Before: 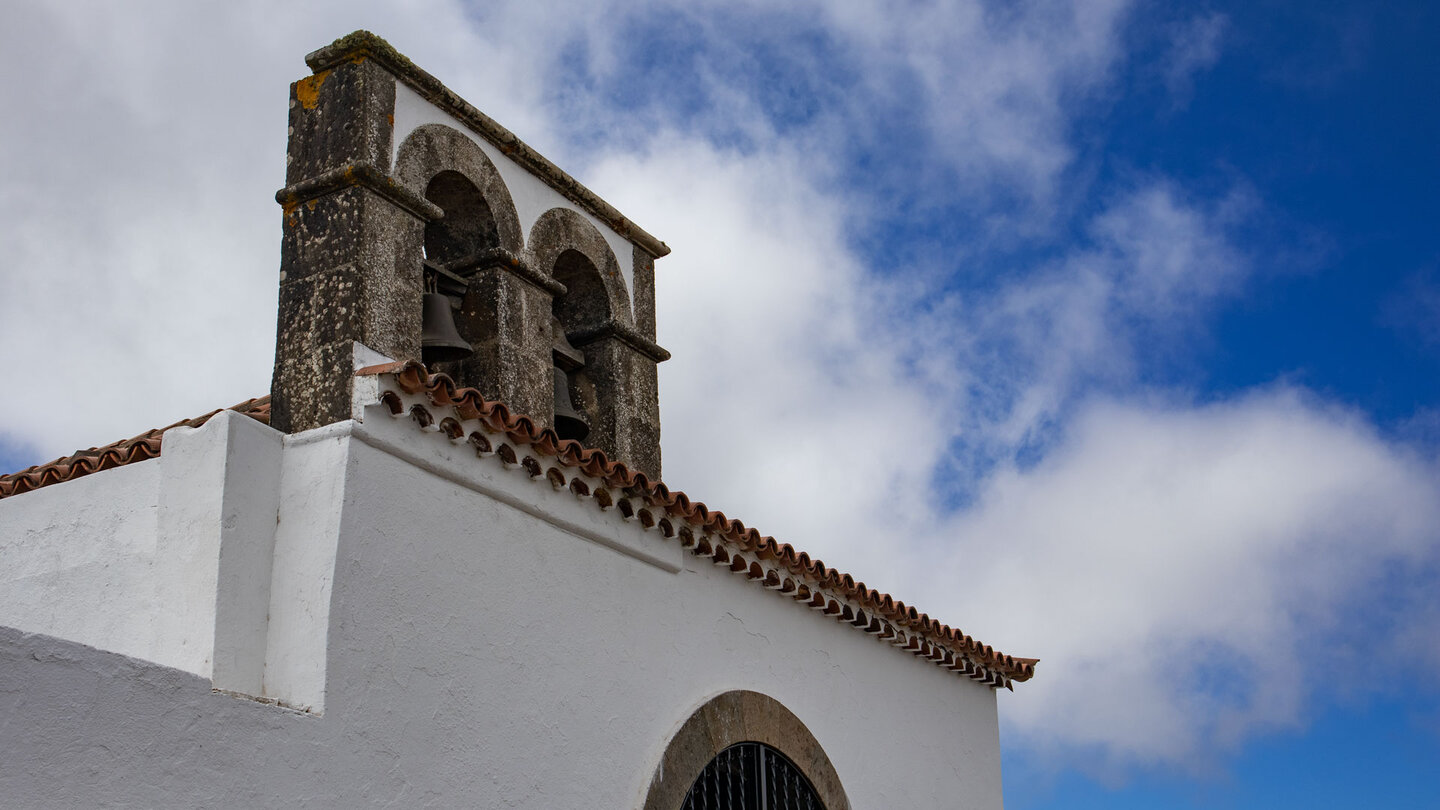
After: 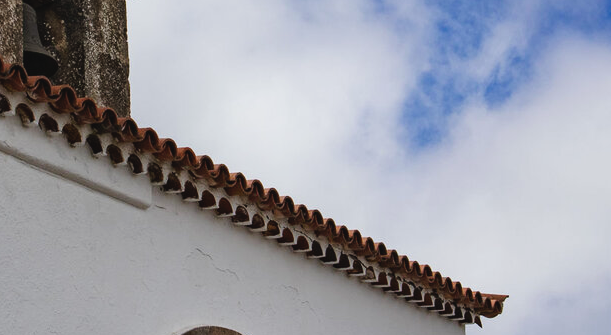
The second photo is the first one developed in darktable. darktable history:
crop: left 36.92%, top 45.049%, right 20.62%, bottom 13.496%
tone curve: curves: ch0 [(0, 0.039) (0.104, 0.103) (0.273, 0.267) (0.448, 0.487) (0.704, 0.761) (0.886, 0.922) (0.994, 0.971)]; ch1 [(0, 0) (0.335, 0.298) (0.446, 0.413) (0.485, 0.487) (0.515, 0.503) (0.566, 0.563) (0.641, 0.655) (1, 1)]; ch2 [(0, 0) (0.314, 0.301) (0.421, 0.411) (0.502, 0.494) (0.528, 0.54) (0.557, 0.559) (0.612, 0.605) (0.722, 0.686) (1, 1)], preserve colors none
